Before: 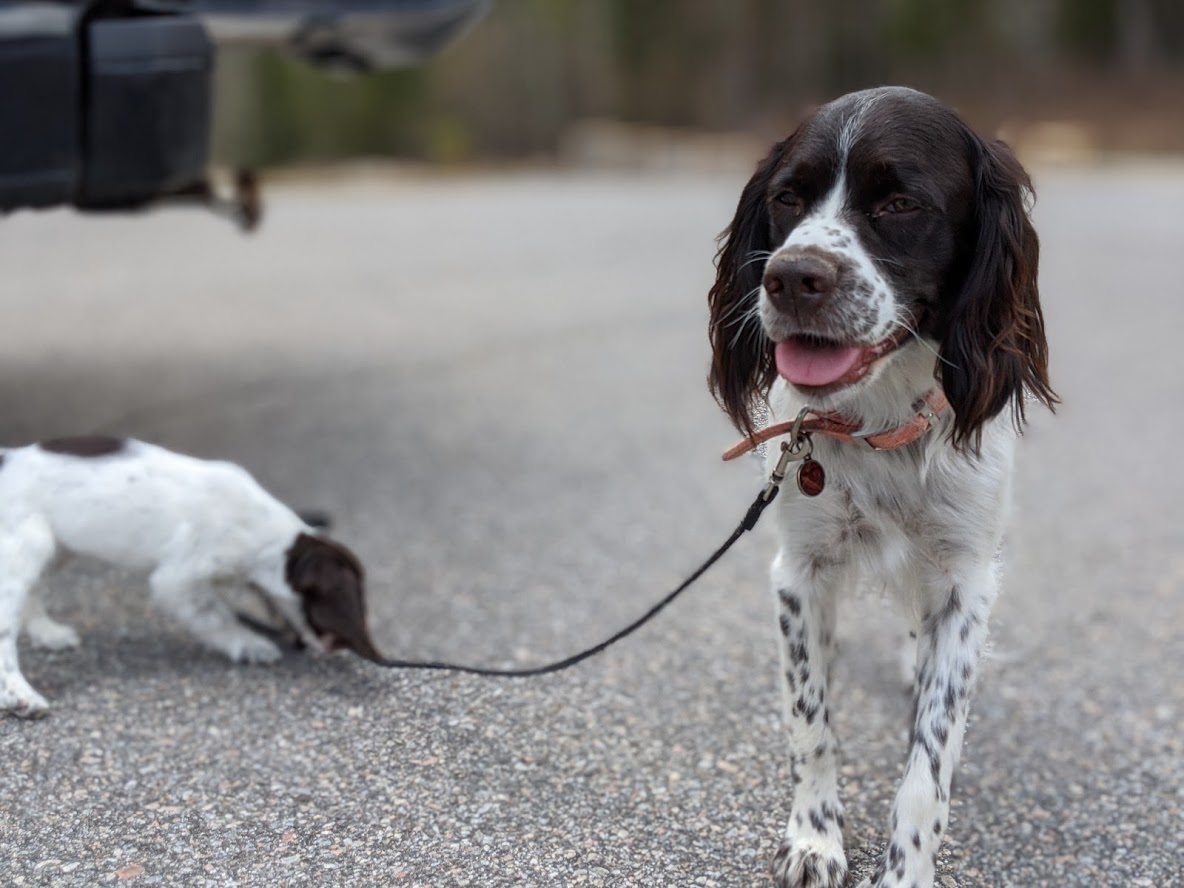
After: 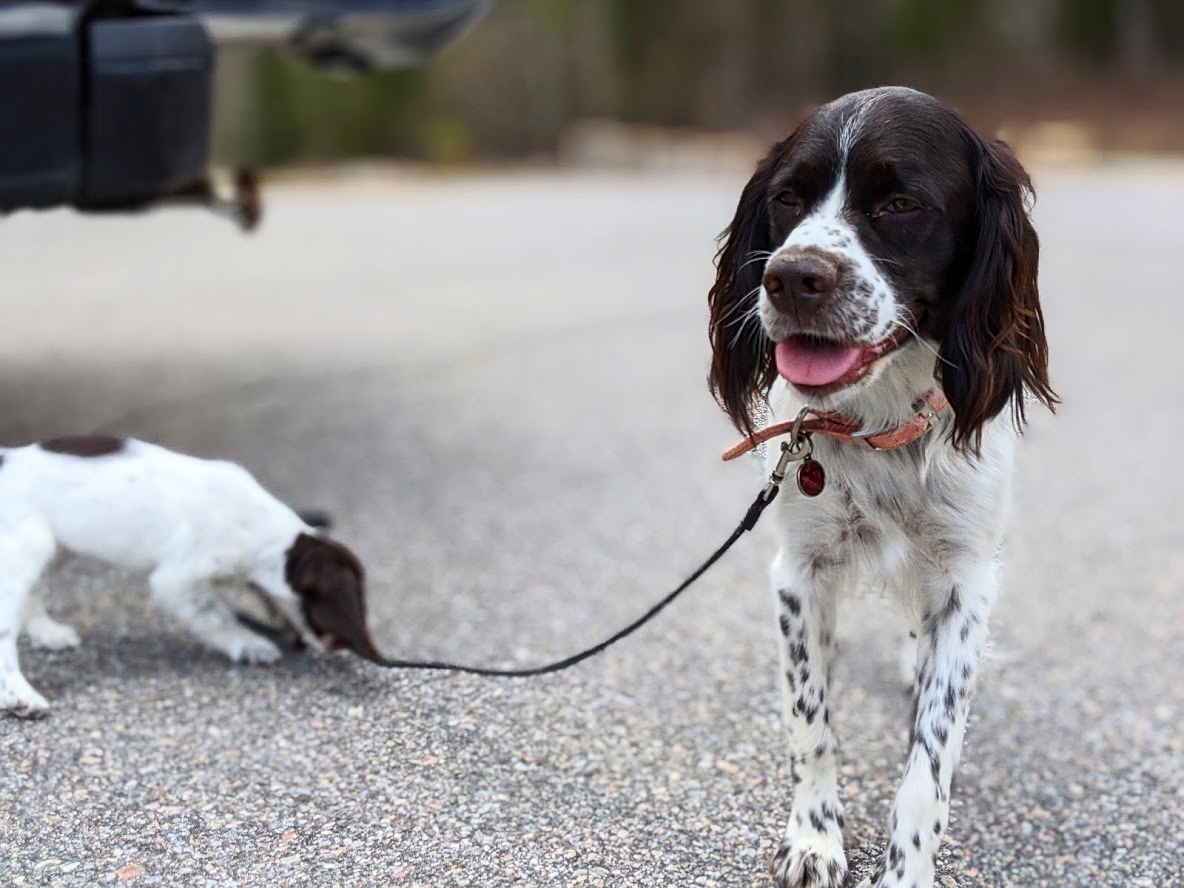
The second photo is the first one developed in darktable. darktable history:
contrast brightness saturation: contrast 0.23, brightness 0.1, saturation 0.29
sharpen: amount 0.2
